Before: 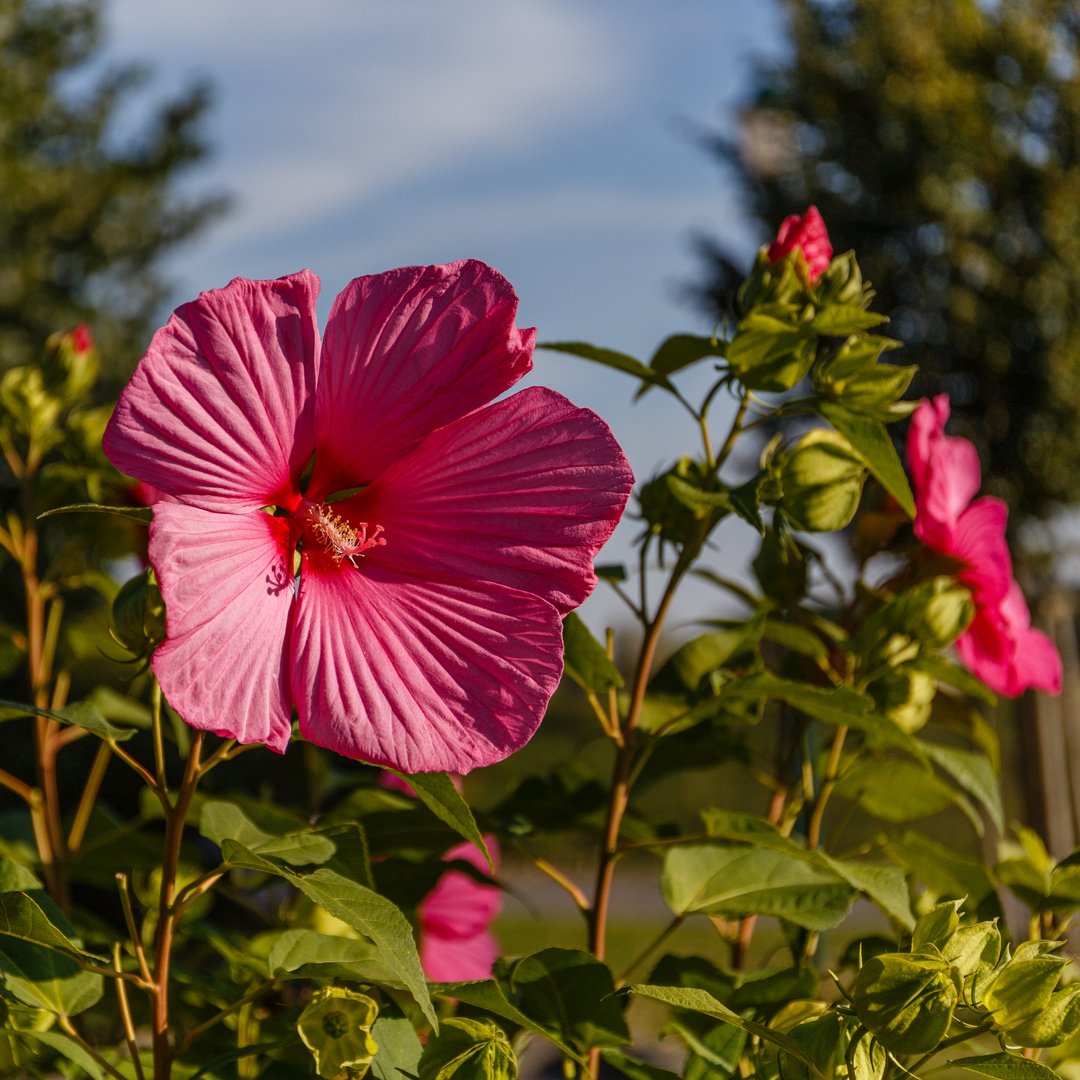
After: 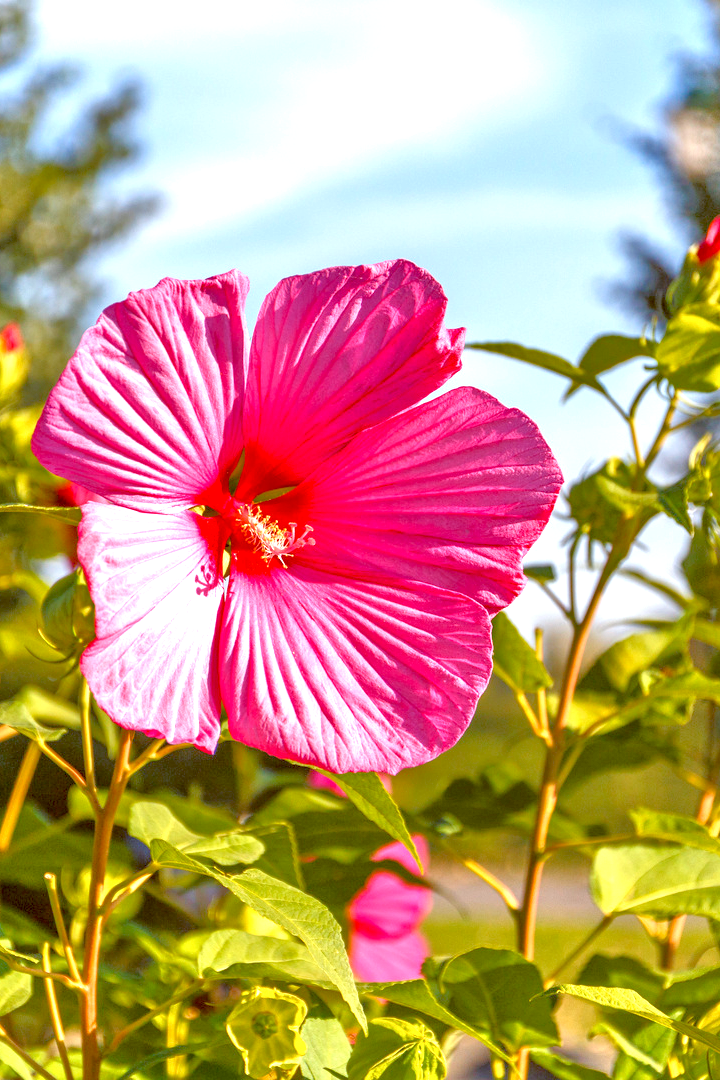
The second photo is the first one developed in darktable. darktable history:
tone equalizer: -8 EV 2 EV, -7 EV 2 EV, -6 EV 2 EV, -5 EV 2 EV, -4 EV 2 EV, -3 EV 1.5 EV, -2 EV 1 EV, -1 EV 0.5 EV
crop and rotate: left 6.617%, right 26.717%
color balance: lift [1, 1.015, 1.004, 0.985], gamma [1, 0.958, 0.971, 1.042], gain [1, 0.956, 0.977, 1.044]
exposure: black level correction 0.001, exposure 0.955 EV, compensate exposure bias true, compensate highlight preservation false
